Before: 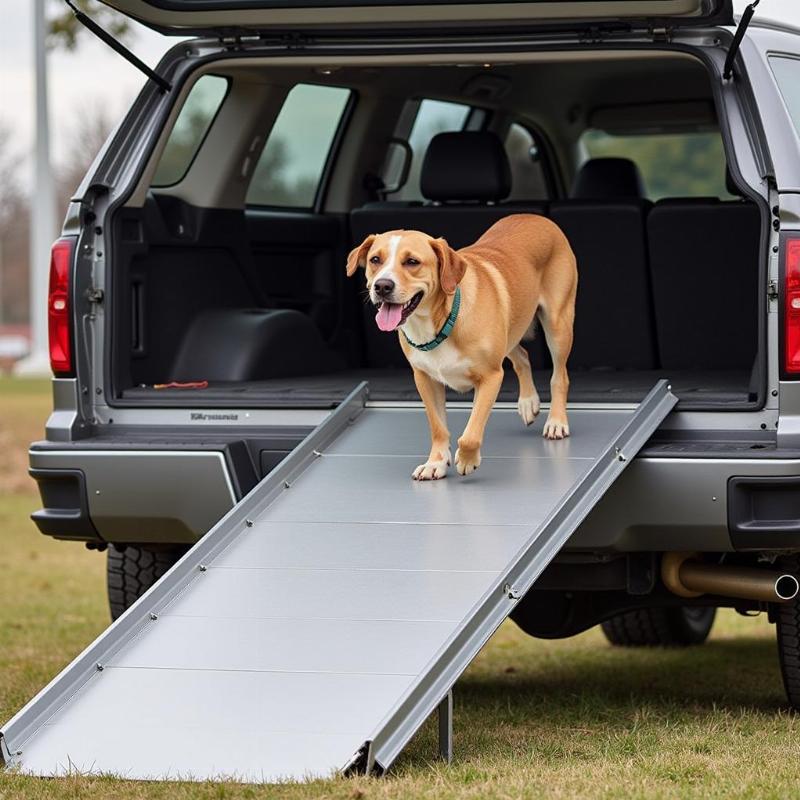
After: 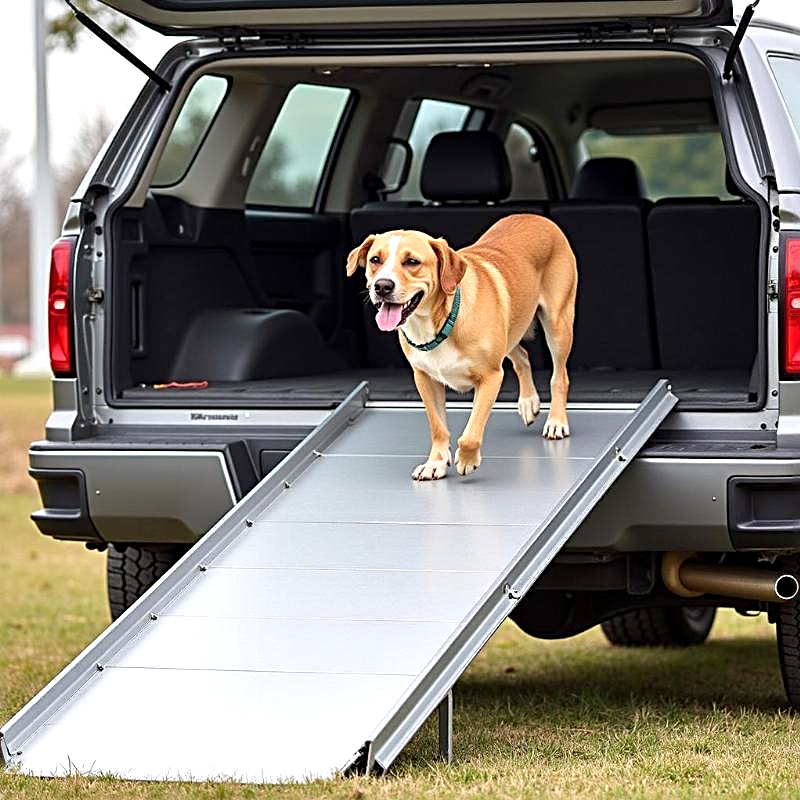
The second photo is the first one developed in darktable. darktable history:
exposure: black level correction 0.001, exposure 0.499 EV, compensate highlight preservation false
sharpen: radius 2.658, amount 0.672
